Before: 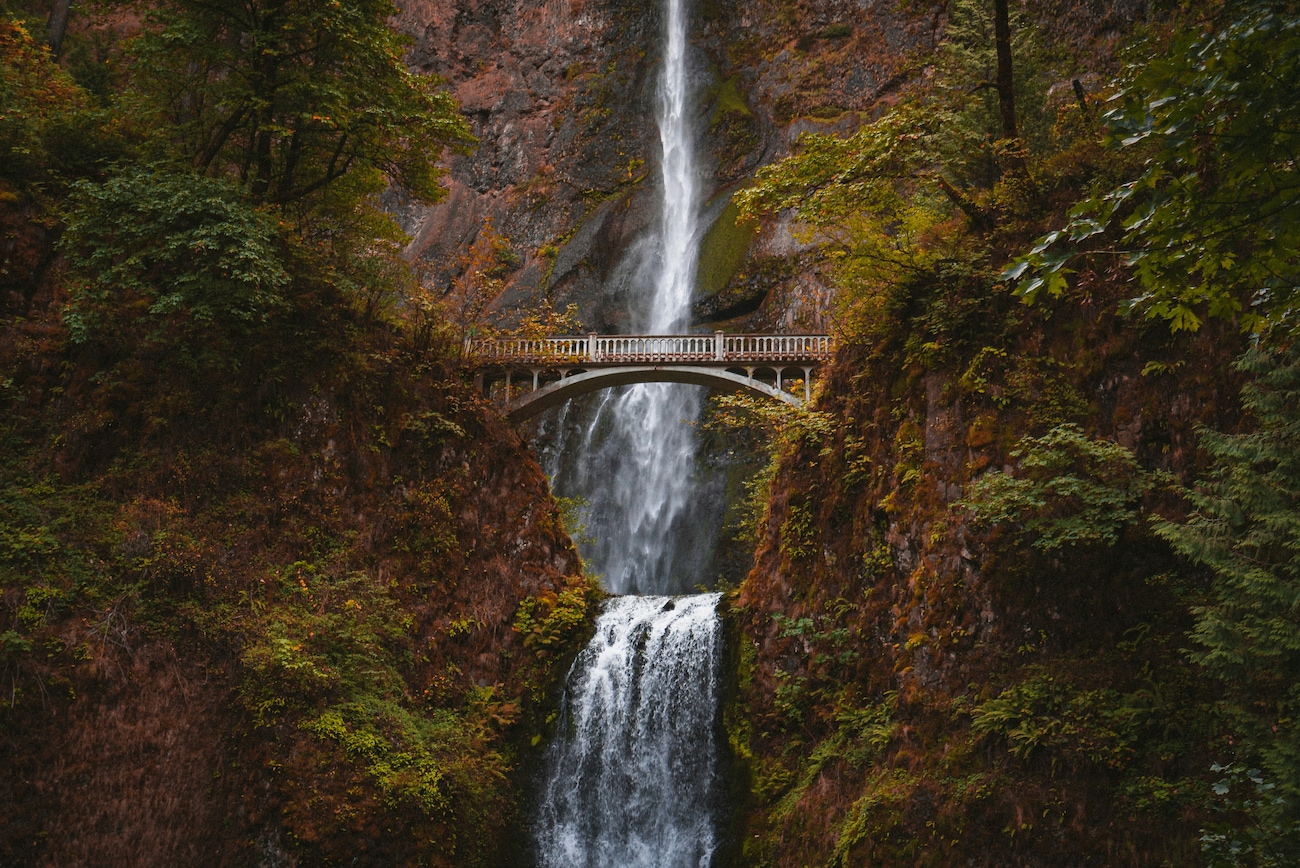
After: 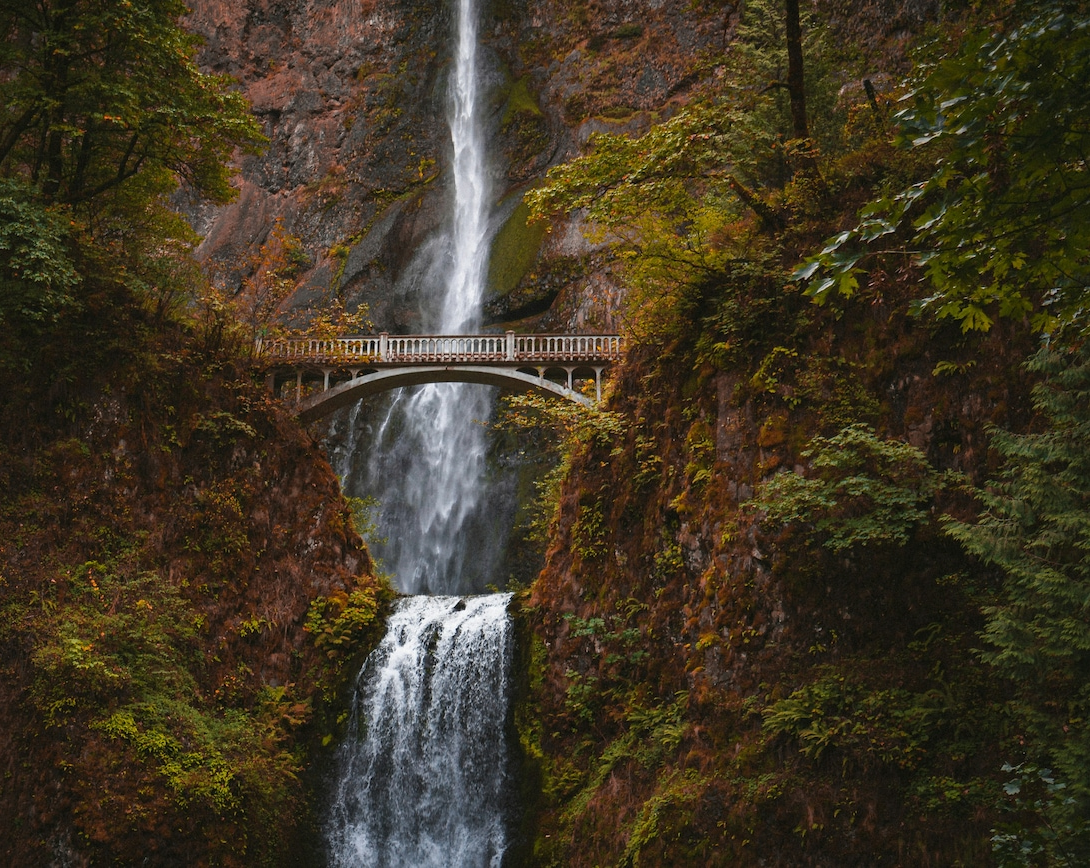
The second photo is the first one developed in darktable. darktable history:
crop: left 16.145%
tone equalizer: on, module defaults
